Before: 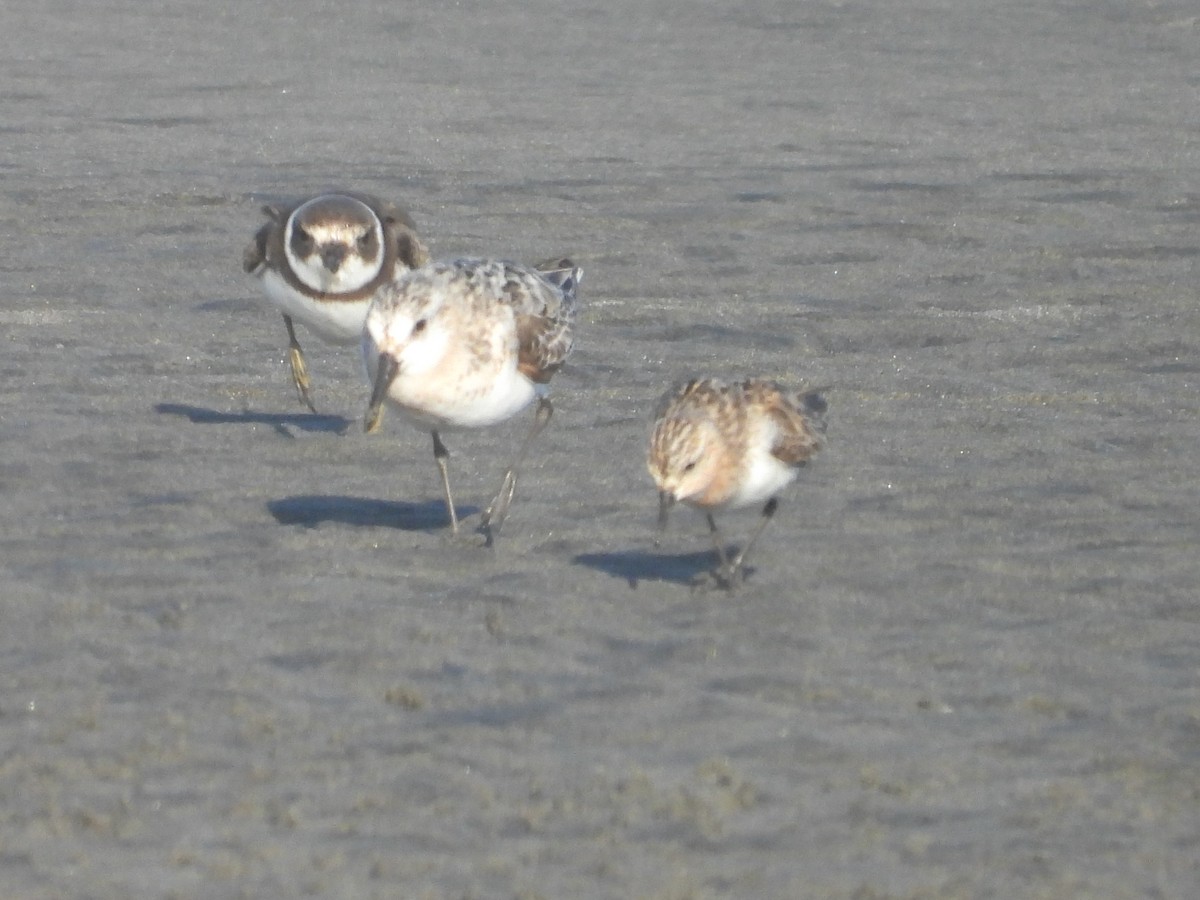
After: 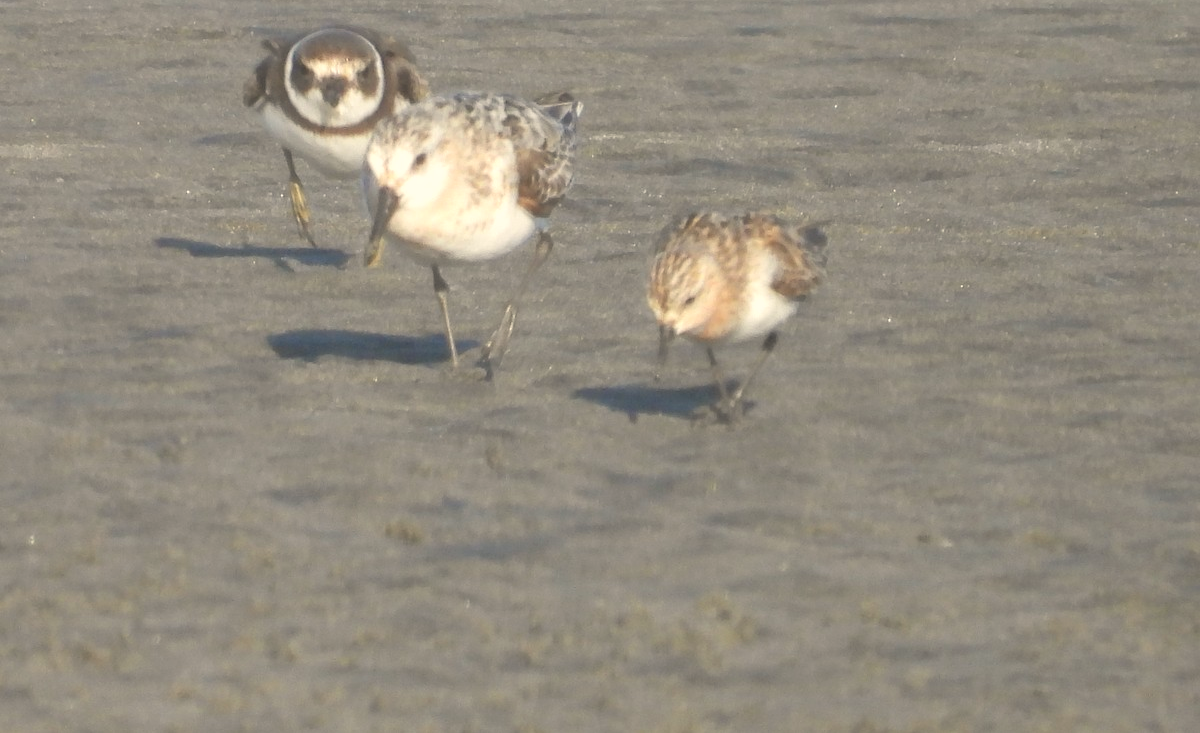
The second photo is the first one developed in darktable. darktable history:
crop and rotate: top 18.507%
shadows and highlights: radius 125.46, shadows 30.51, highlights -30.51, low approximation 0.01, soften with gaussian
white balance: red 1.045, blue 0.932
color balance rgb: perceptual saturation grading › global saturation 10%, global vibrance 10%
haze removal: strength -0.1, adaptive false
